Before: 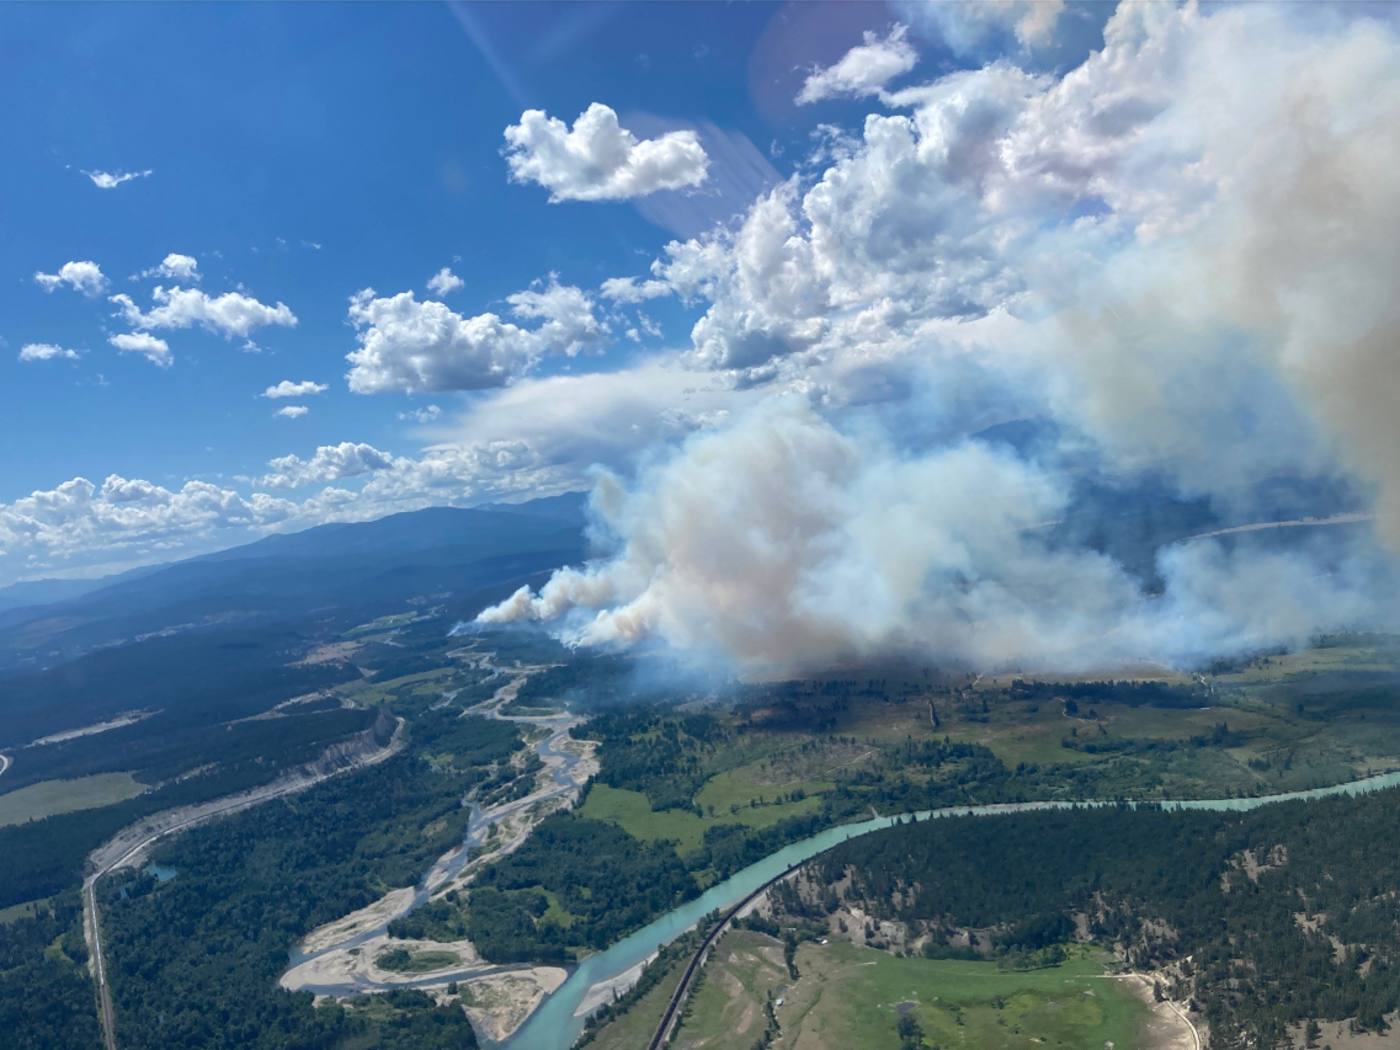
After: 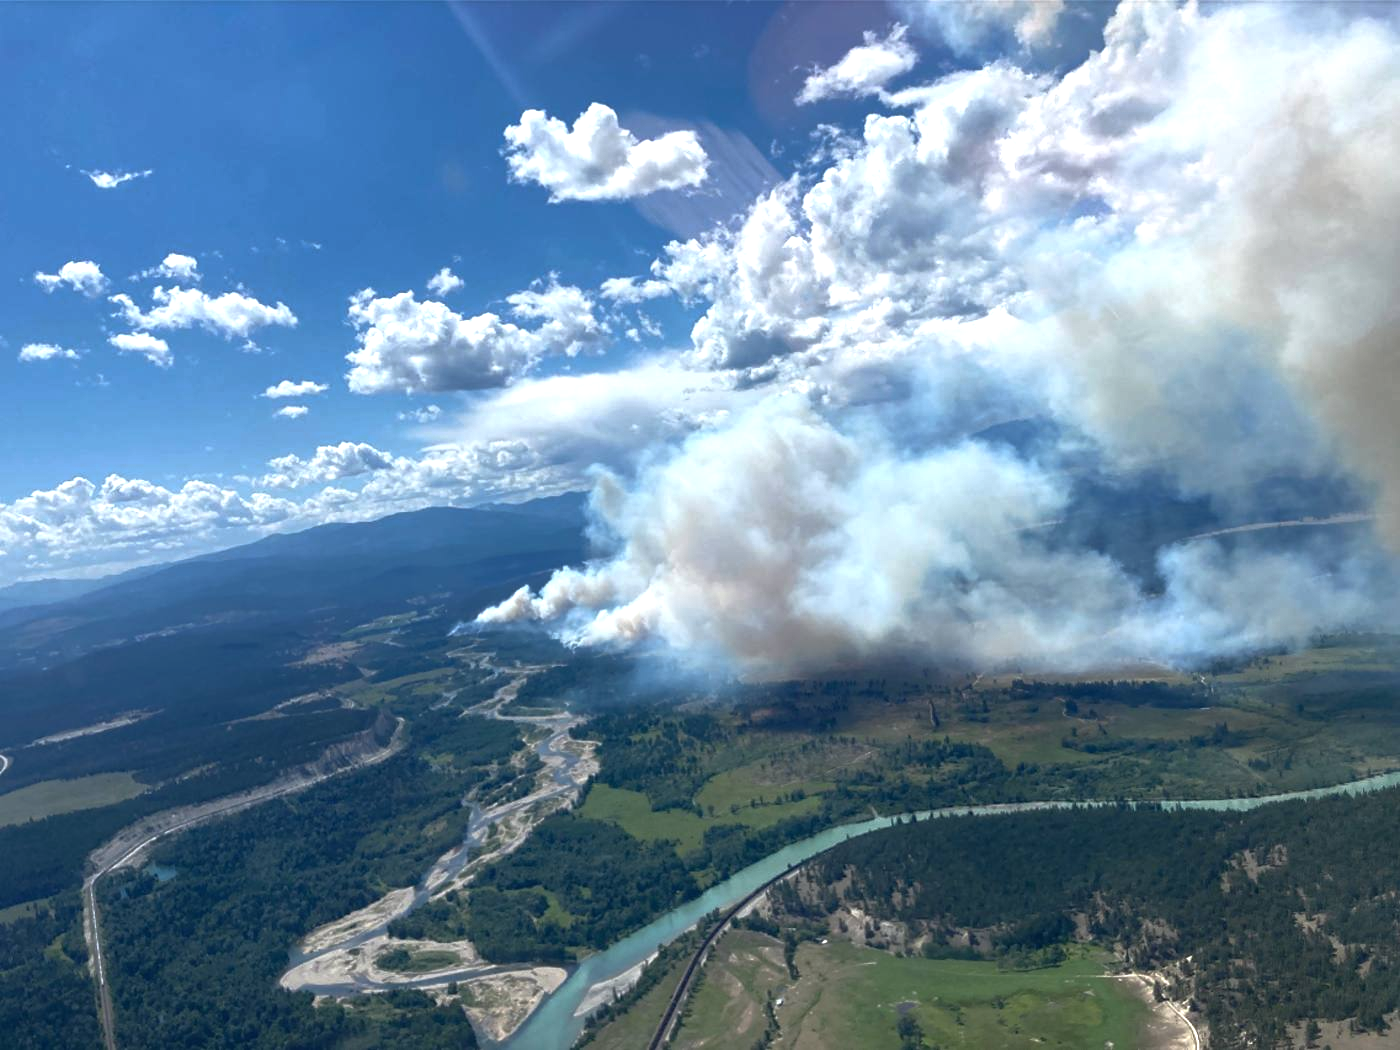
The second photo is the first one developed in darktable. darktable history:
tone equalizer: -8 EV 0.001 EV, -7 EV -0.002 EV, -6 EV 0.004 EV, -5 EV -0.018 EV, -4 EV -0.093 EV, -3 EV -0.138 EV, -2 EV 0.255 EV, -1 EV 0.704 EV, +0 EV 0.512 EV, edges refinement/feathering 500, mask exposure compensation -1.57 EV, preserve details no
